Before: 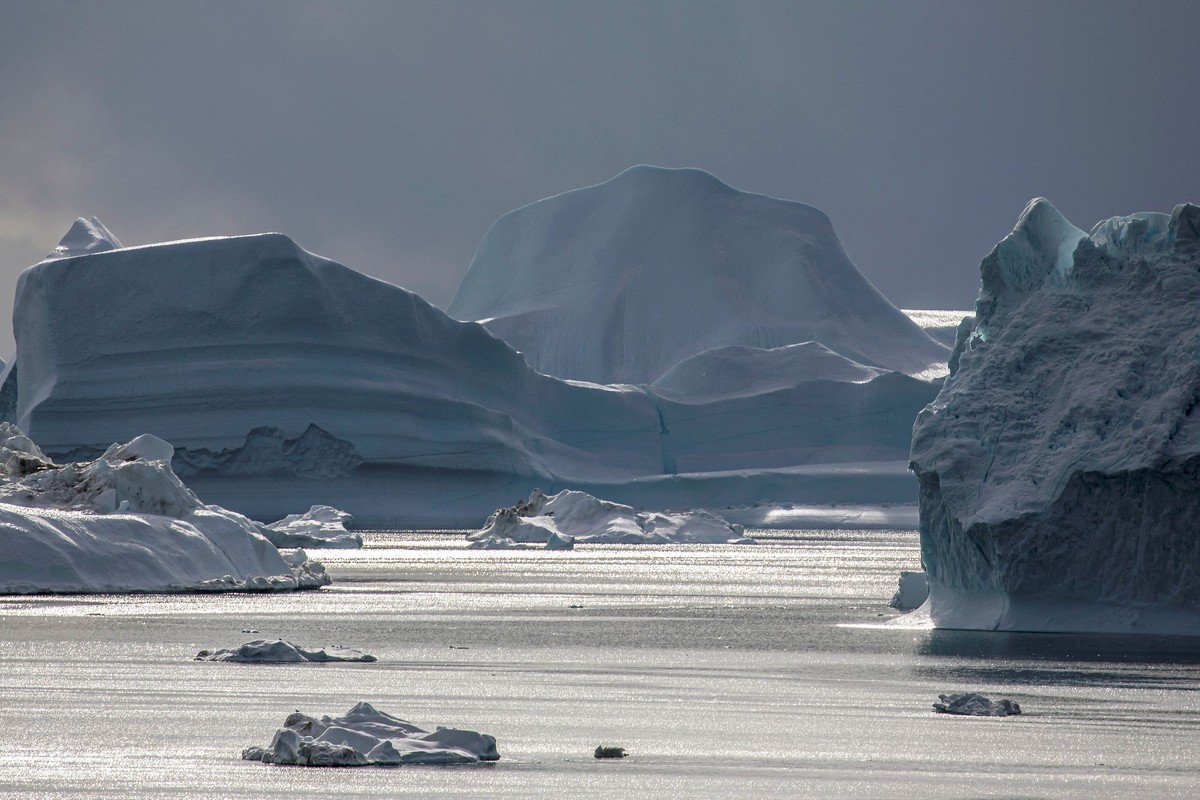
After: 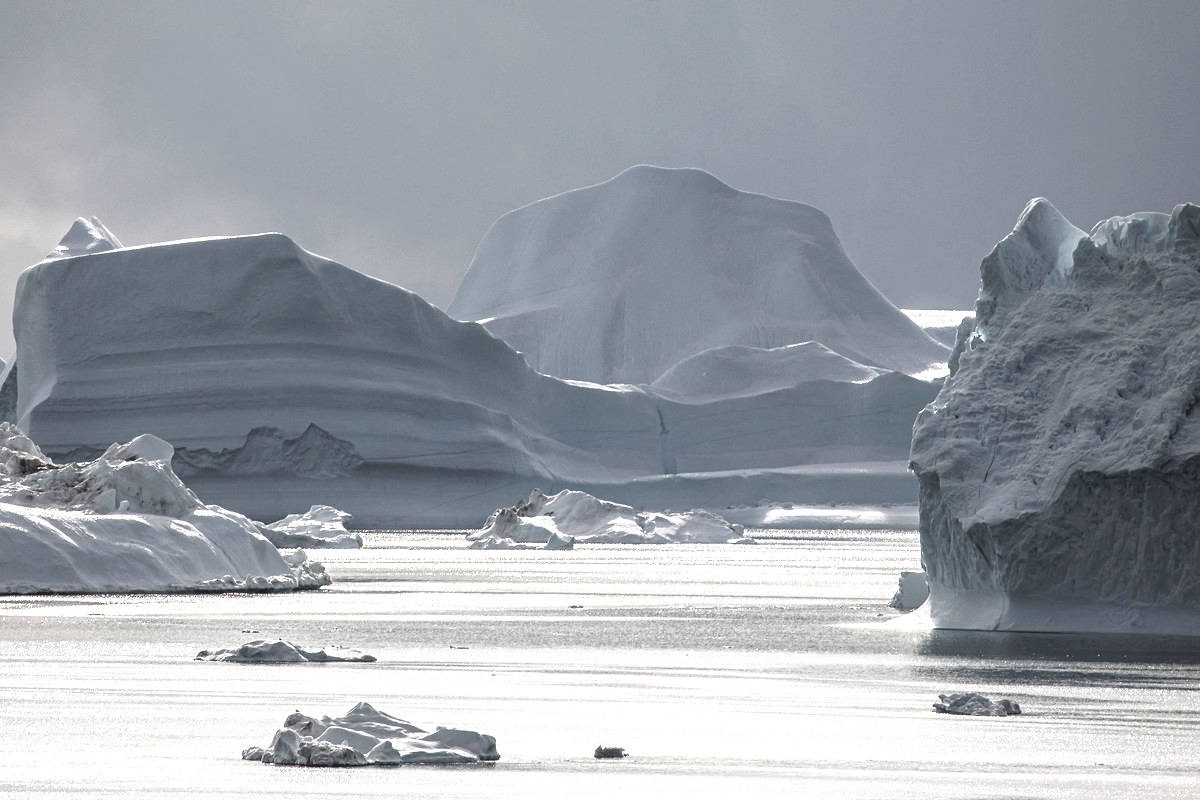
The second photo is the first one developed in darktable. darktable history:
color correction: highlights b* 0.027, saturation 0.511
exposure: black level correction -0.005, exposure 1 EV, compensate highlight preservation false
